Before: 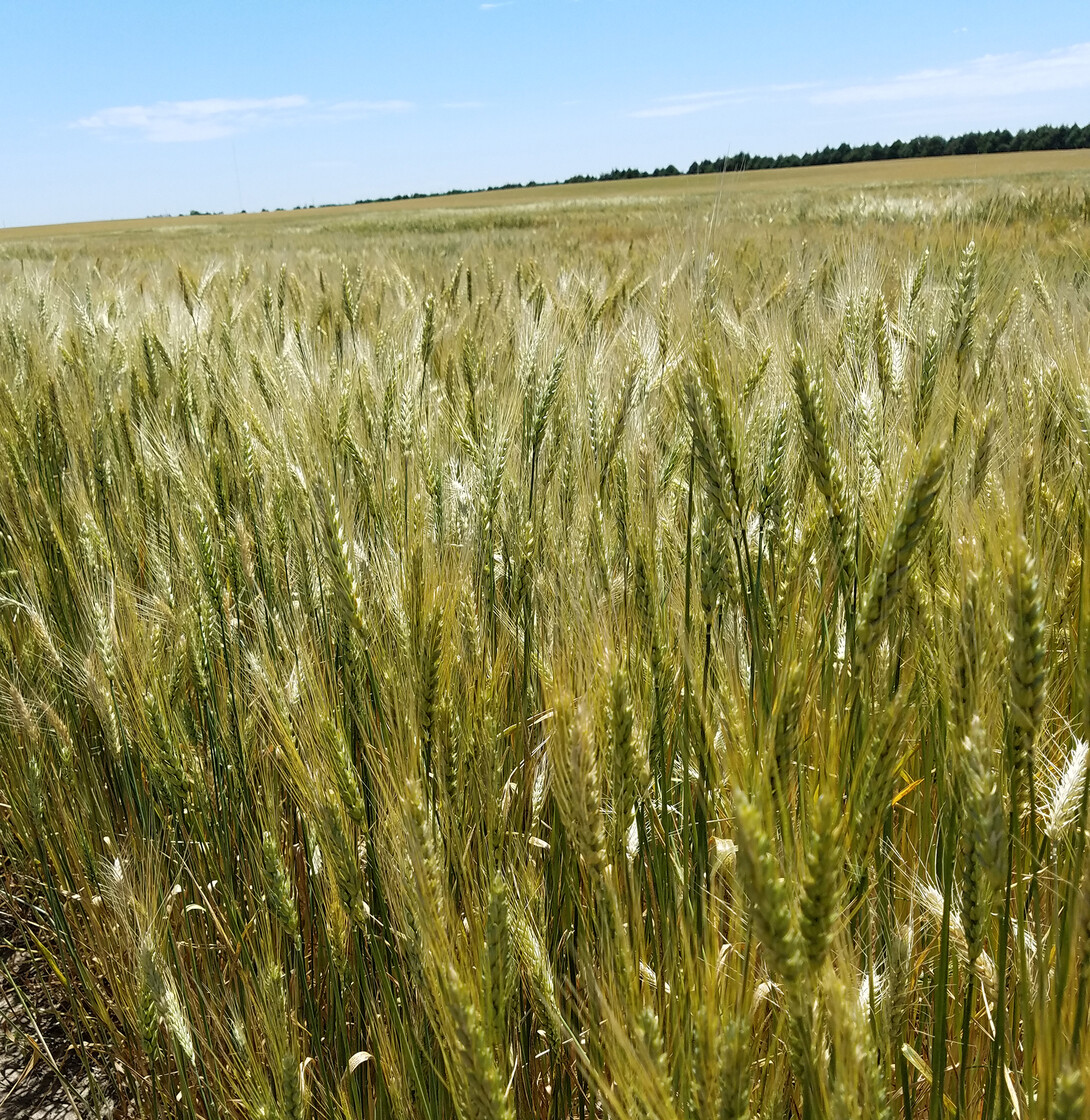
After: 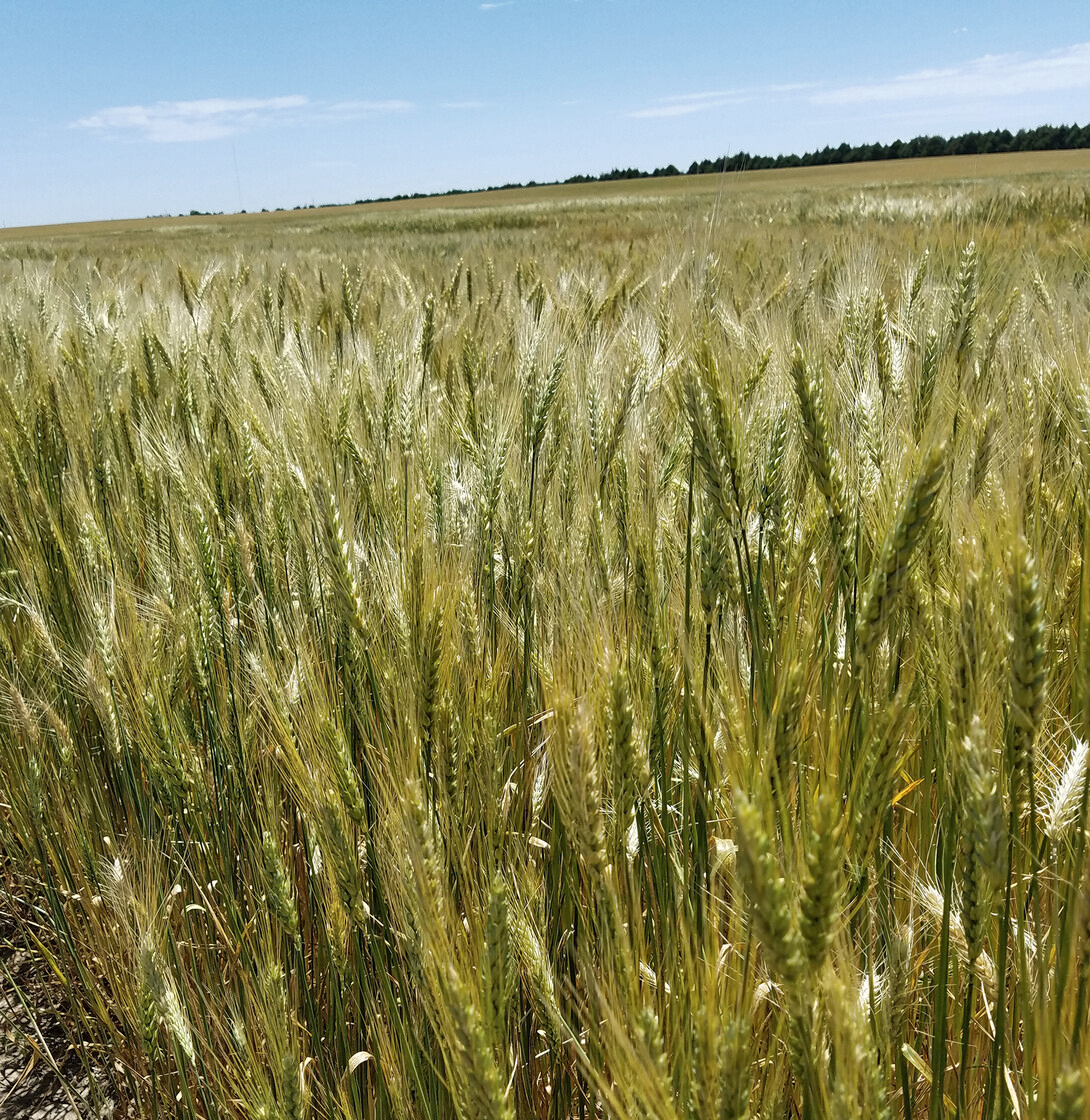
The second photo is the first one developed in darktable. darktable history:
shadows and highlights: highlights color adjustment 0.199%, soften with gaussian
contrast brightness saturation: saturation -0.046
